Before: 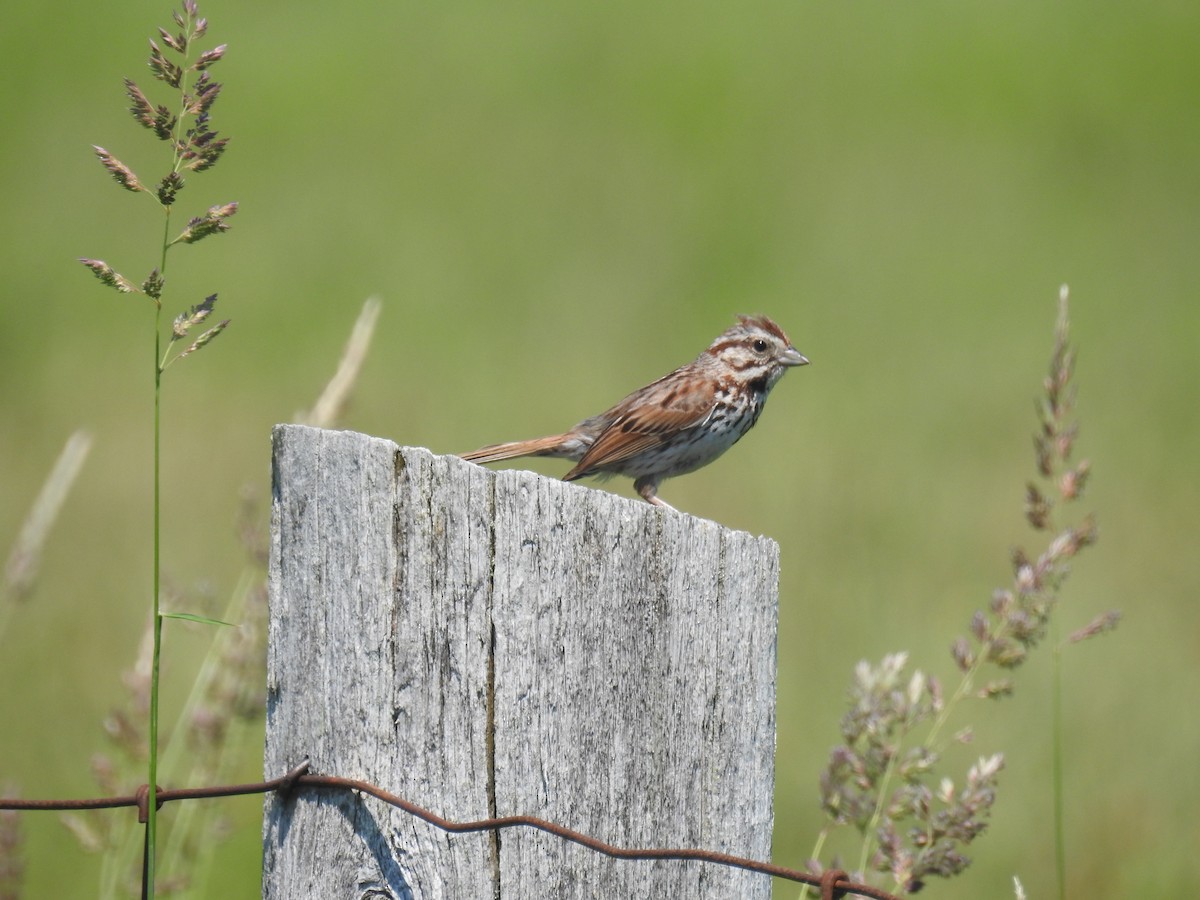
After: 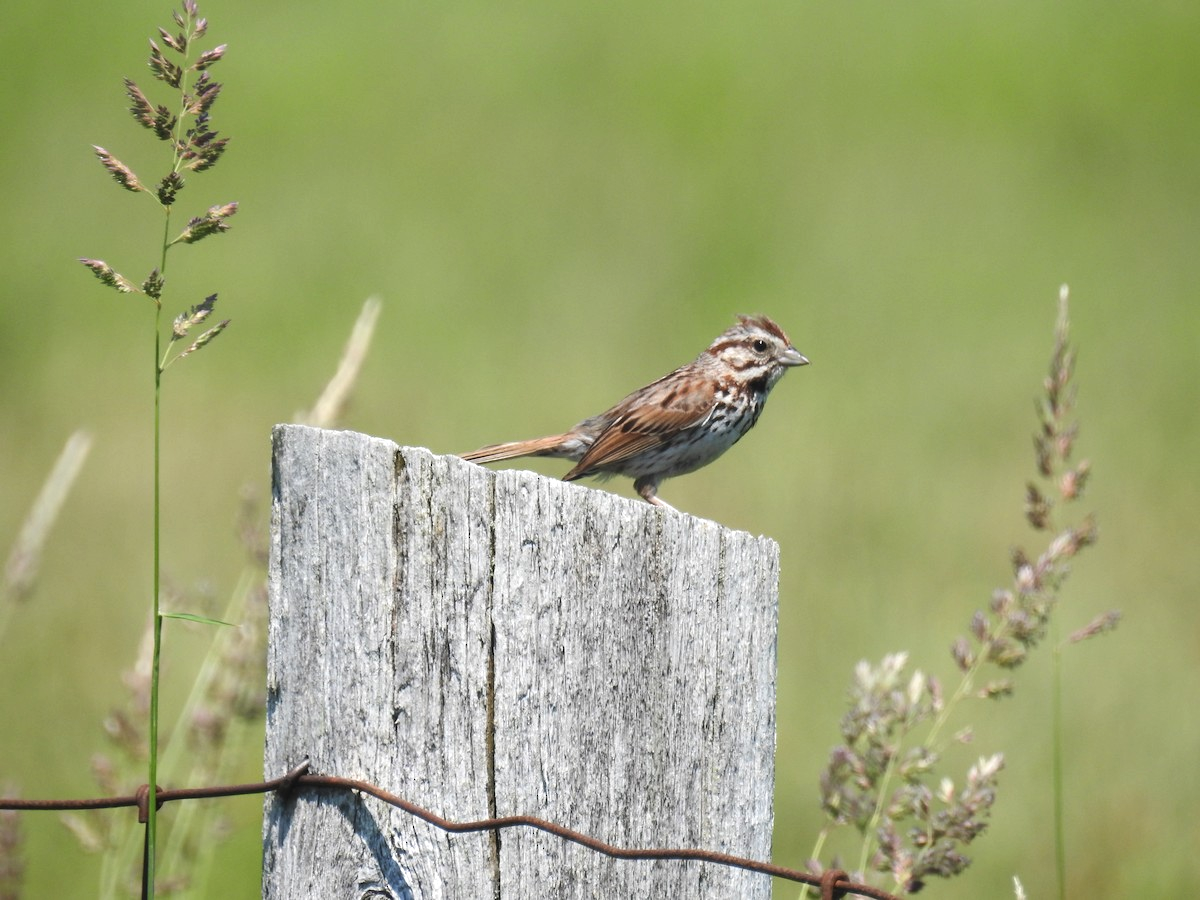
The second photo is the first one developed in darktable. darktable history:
tone equalizer: -8 EV -0.417 EV, -7 EV -0.389 EV, -6 EV -0.333 EV, -5 EV -0.222 EV, -3 EV 0.222 EV, -2 EV 0.333 EV, -1 EV 0.389 EV, +0 EV 0.417 EV, edges refinement/feathering 500, mask exposure compensation -1.57 EV, preserve details no
base curve: curves: ch0 [(0, 0) (0.283, 0.295) (1, 1)], preserve colors none
